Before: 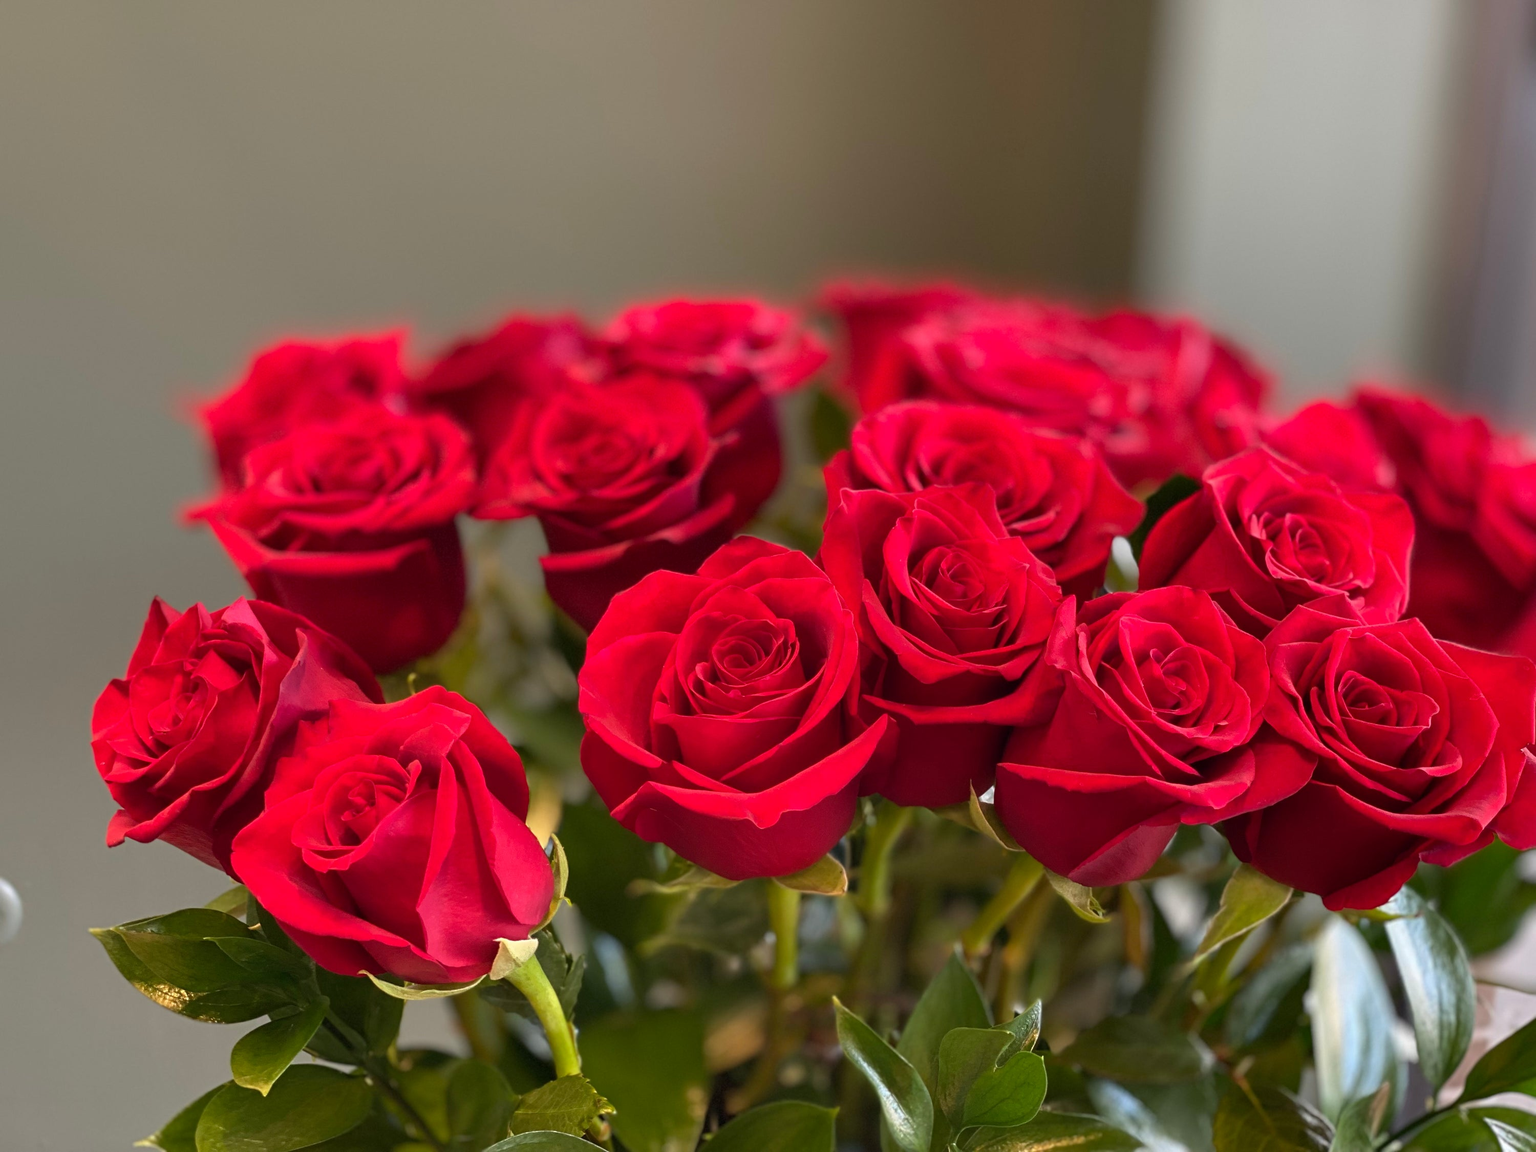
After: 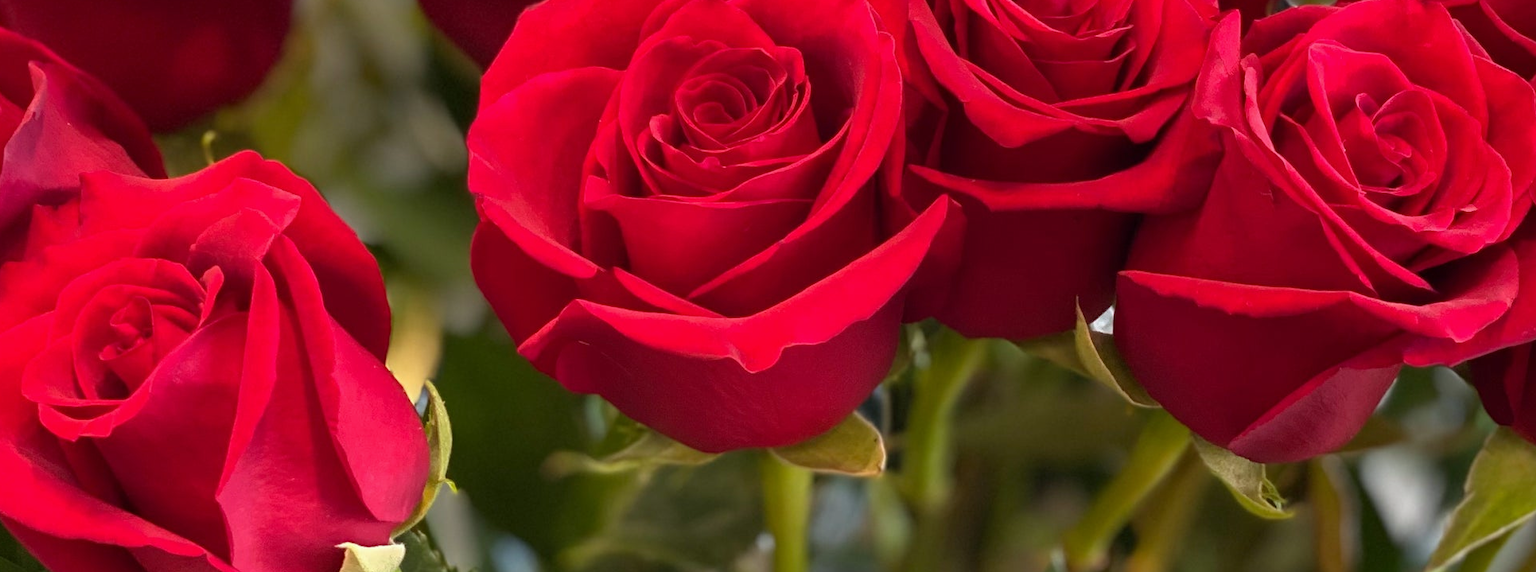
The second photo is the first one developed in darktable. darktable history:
crop: left 18.091%, top 51.13%, right 17.525%, bottom 16.85%
white balance: red 0.982, blue 1.018
